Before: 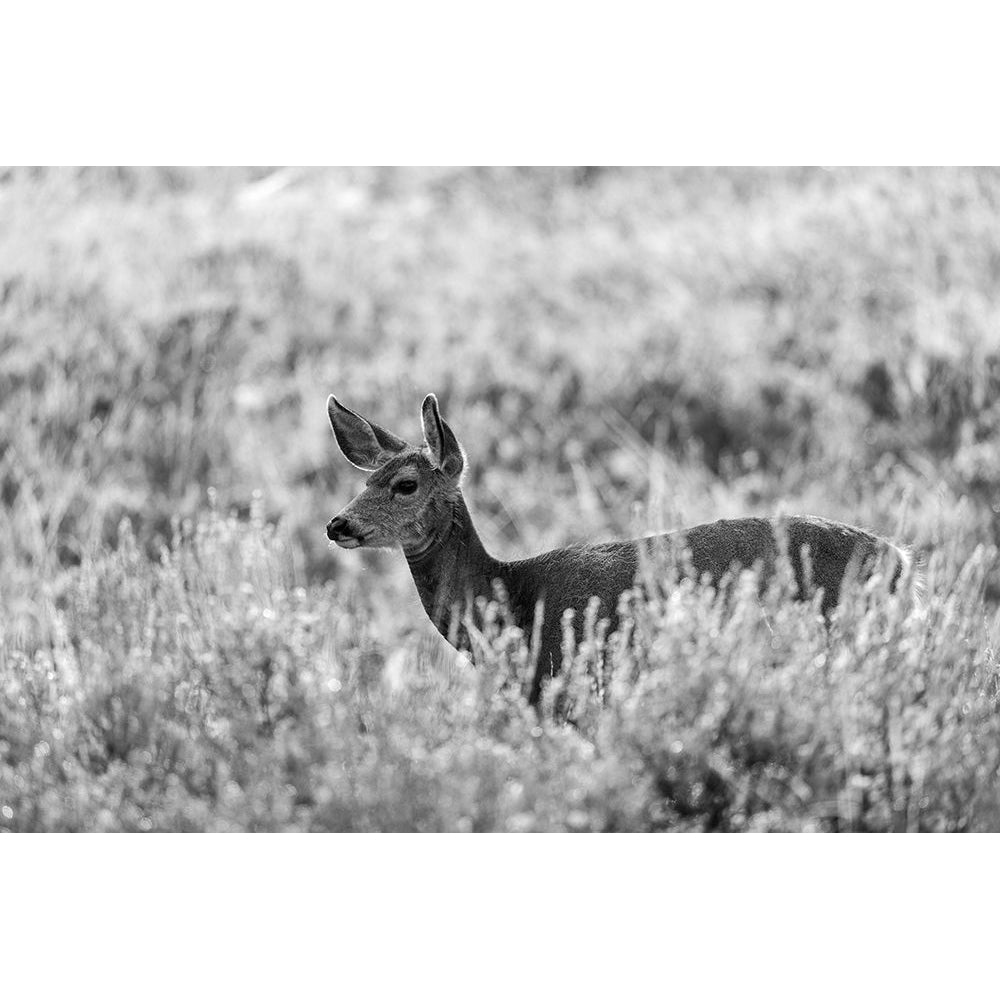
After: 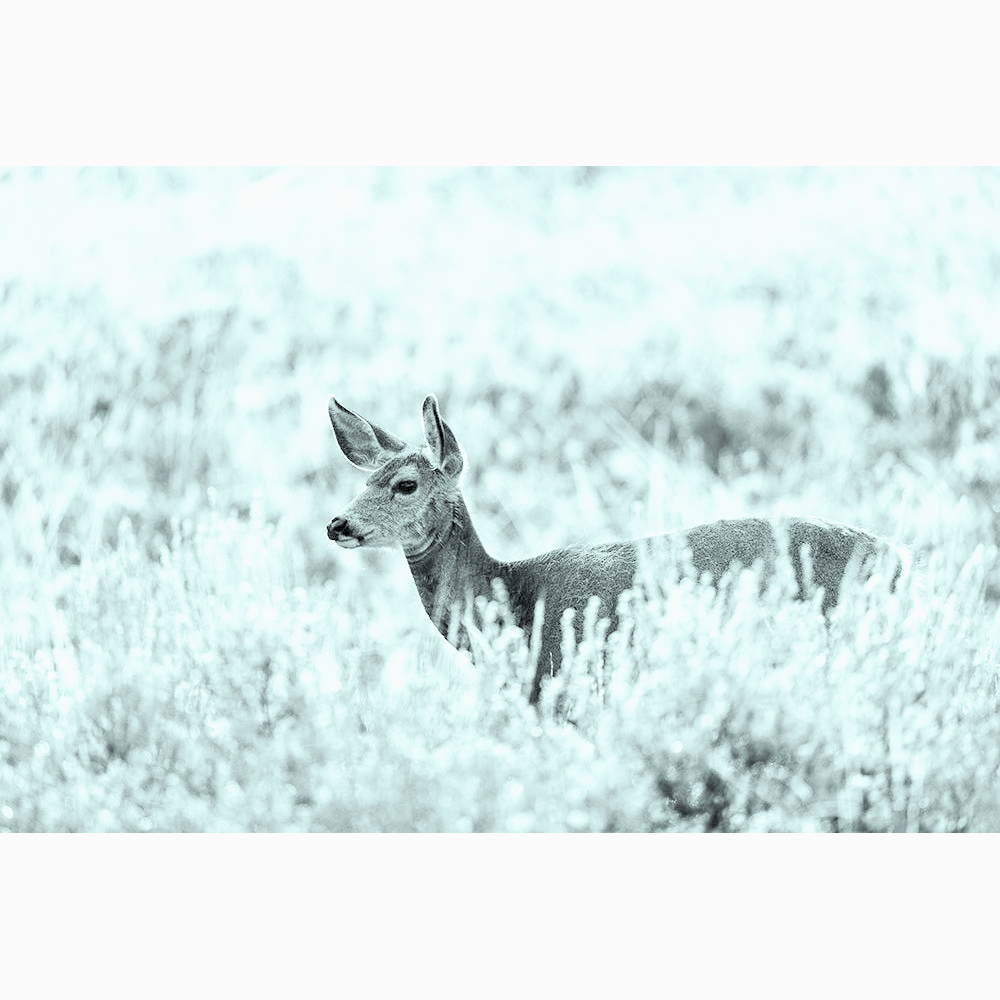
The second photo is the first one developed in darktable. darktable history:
tone curve: curves: ch0 [(0, 0) (0.003, 0) (0.011, 0.001) (0.025, 0.002) (0.044, 0.004) (0.069, 0.006) (0.1, 0.009) (0.136, 0.03) (0.177, 0.076) (0.224, 0.13) (0.277, 0.202) (0.335, 0.28) (0.399, 0.367) (0.468, 0.46) (0.543, 0.562) (0.623, 0.67) (0.709, 0.787) (0.801, 0.889) (0.898, 0.972) (1, 1)], preserve colors none
color look up table: target L [88.65, 79.4, 65.04, 58.12, 45.58, 32.59, 198.18, 92.94, 90.12, 75.64, 72.51, 80.52, 67.4, 66.01, 66.28, 58.12, 51.26, 53.69, 49.95, 39.04, 30.03, 85.98, 81.12, 81.06, 74.93, 67.08, 55.15, 52.84, 52.5, 51.82, 45.19, 34.95, 26.14, 23.81, 25.52, 20.77, 17.7, 13.77, 11.66, 10.51, 81.61, 81.69, 81.15, 81.42, 81.27, 69.33, 62.3, 50.03, 45.21], target a [-11.62, -8.873, -20.49, -40.24, -34.73, -11.75, 0, -0.001, -11.29, 4.475, 2.396, -5.128, 25.56, 15.74, 8.823, 27.37, 38.8, 35.2, 35.62, 34.89, 9.14, -10.42, -5.559, -9.073, -7.2, -6.085, 1.574, 32.03, 18.17, -4.378, -2.64, 10.43, -0.665, 11.87, 16.57, -1.342, -0.186, 1.235, 1.774, 4.281, -10.97, -15.77, -13.86, -11.03, -12.45, -29.56, -23.17, -15.36, -7.187], target b [-1.857, -2.492, 50.02, 25.23, 26.72, 15.02, 0.001, 0.005, -1.91, 66.68, 63.77, -1.957, 53.36, 57.57, 9.622, 48.47, 23.01, -5.82, 14.35, 21.35, 9.214, -3.001, -2.945, -2.699, -1.631, -1.703, -25.48, -15.57, -30.71, -49.87, -2.05, -49.76, -4.23, -16.32, -46.53, -1.595, -5.595, -6.378, -5.808, -6.817, -2.693, -7.106, -4.705, -5.065, -8.953, -4.275, -30.72, -29.97, -25.41], num patches 49
